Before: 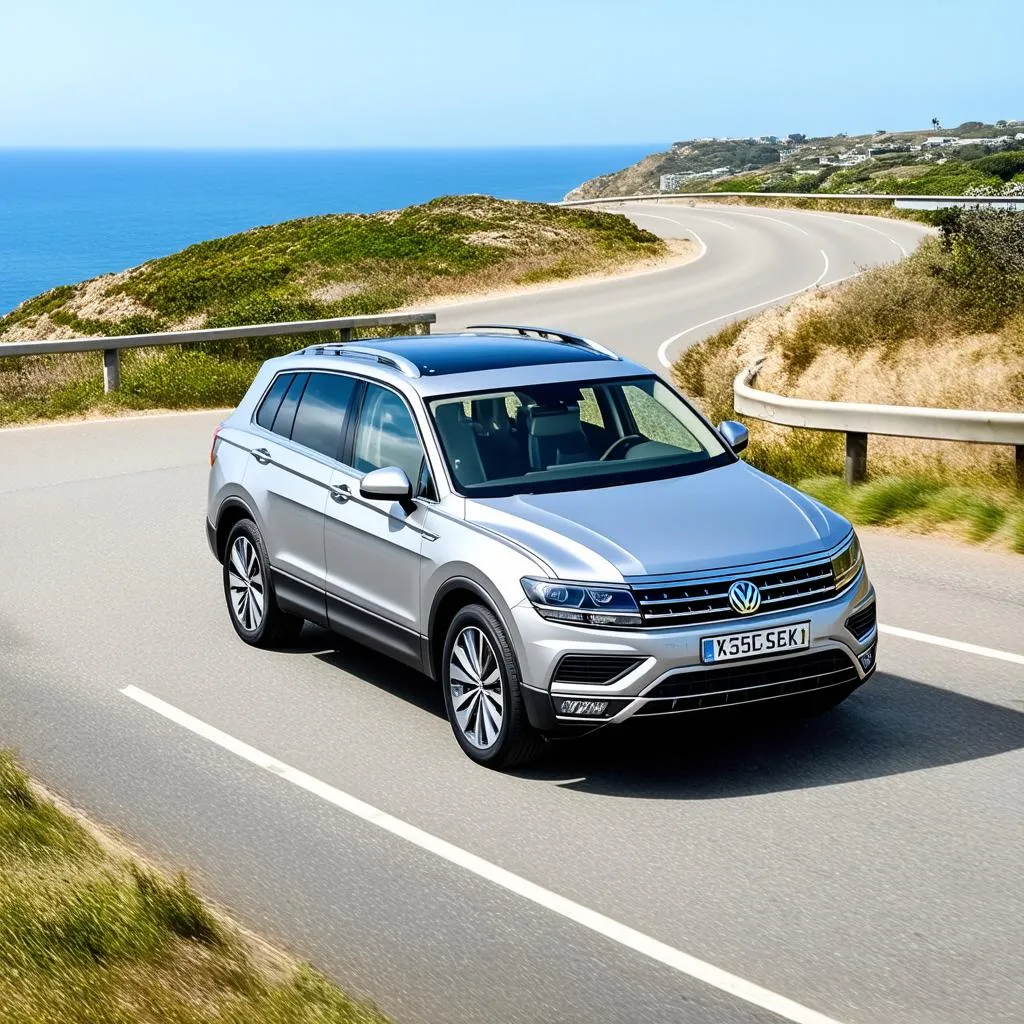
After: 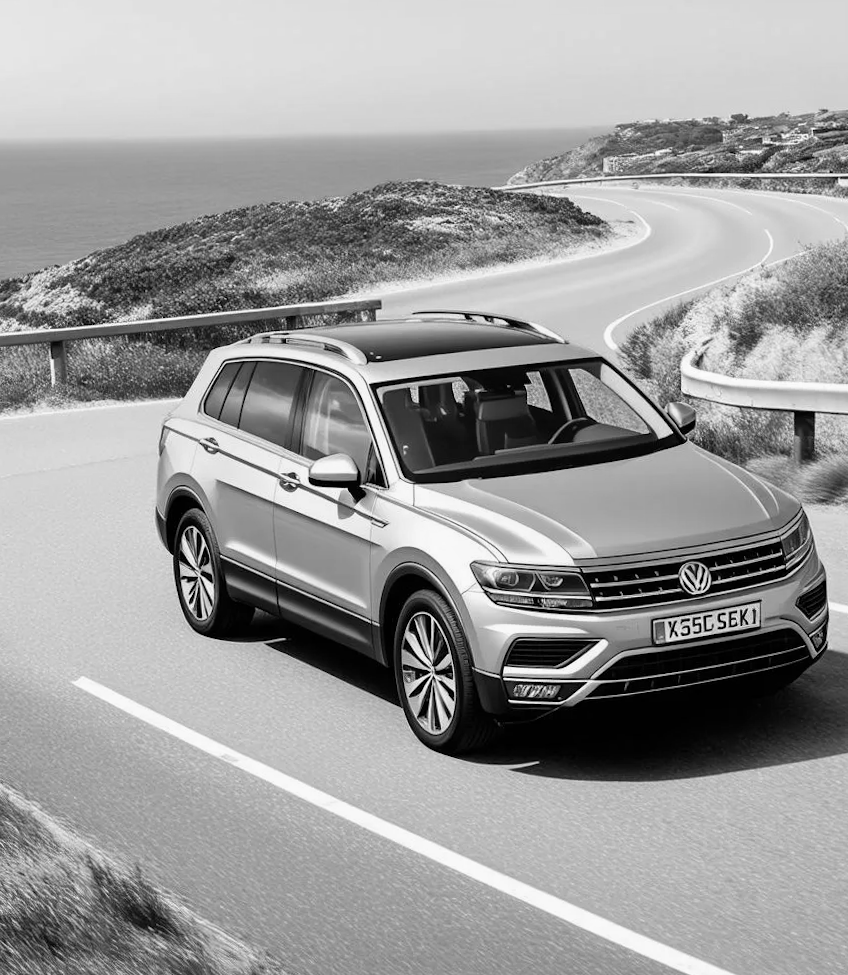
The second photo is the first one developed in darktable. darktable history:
monochrome: a 32, b 64, size 2.3
crop and rotate: angle 1°, left 4.281%, top 0.642%, right 11.383%, bottom 2.486%
